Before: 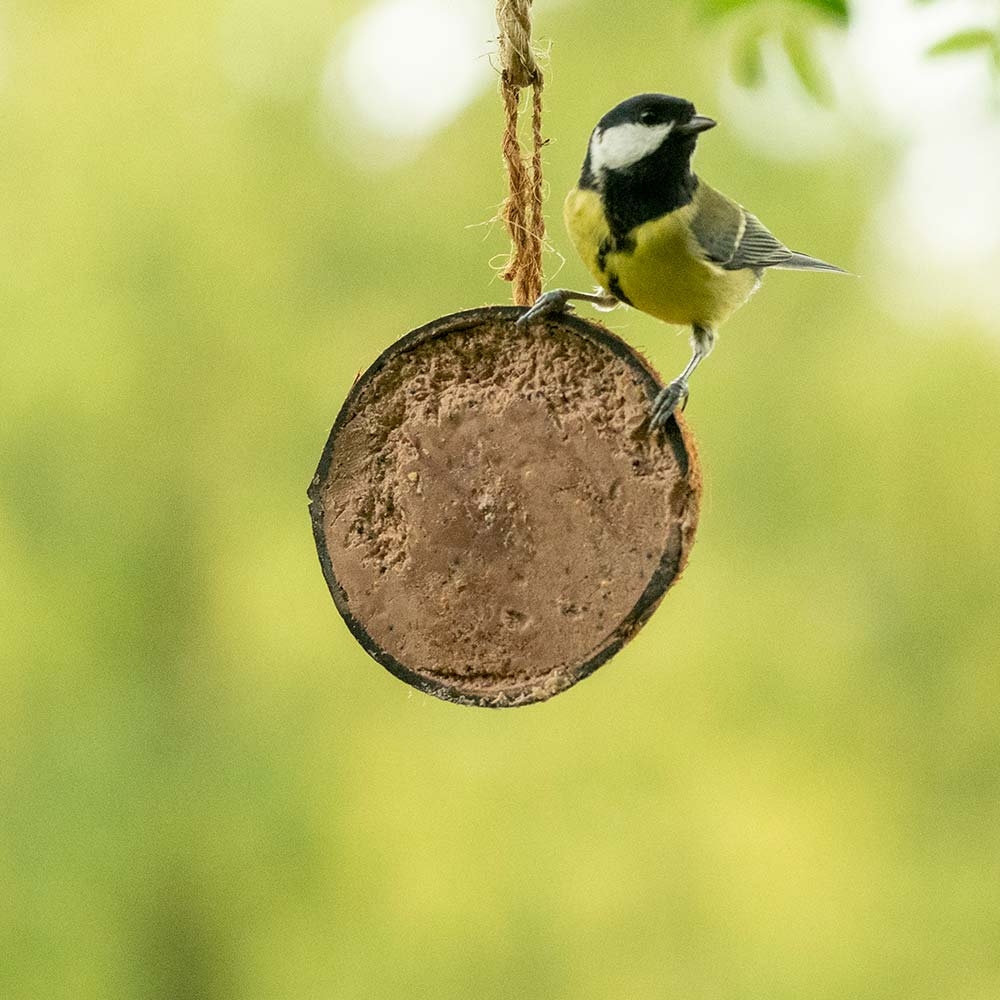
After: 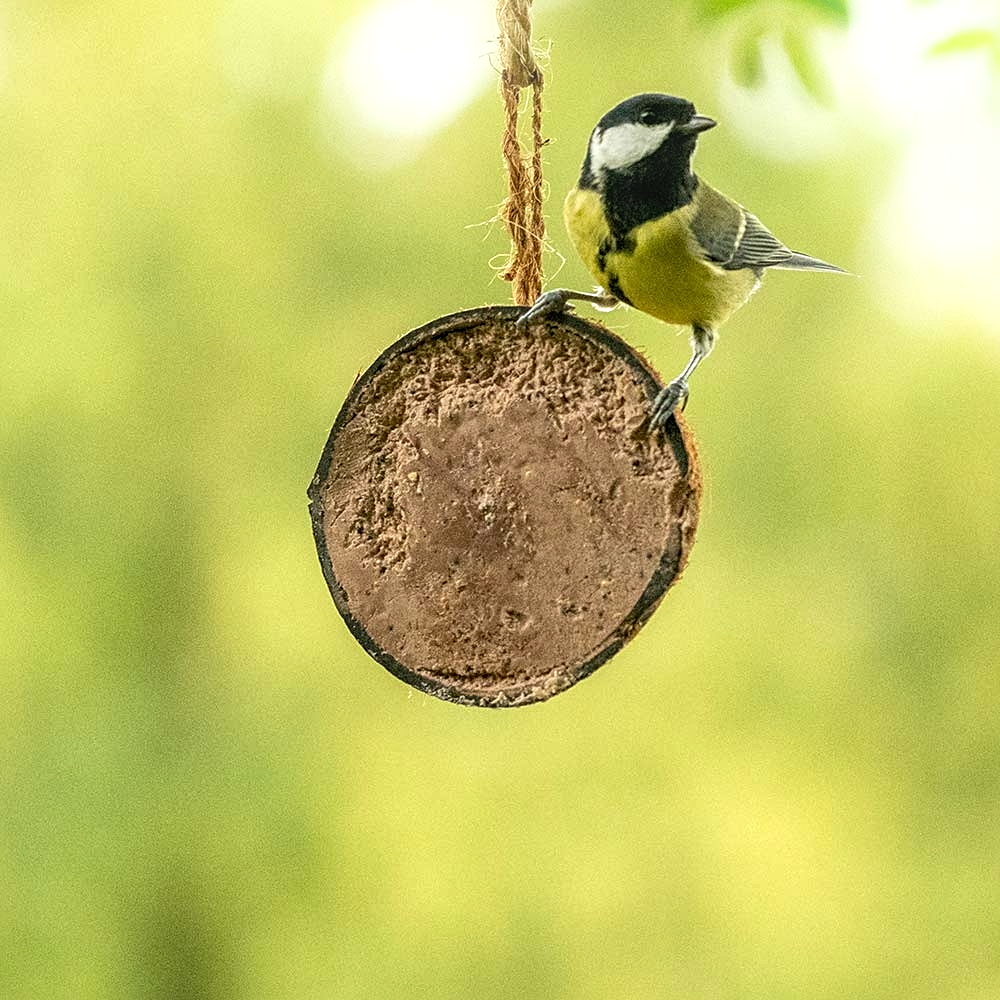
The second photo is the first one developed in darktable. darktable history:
local contrast: on, module defaults
bloom: size 13.65%, threshold 98.39%, strength 4.82%
sharpen: radius 2.167, amount 0.381, threshold 0
exposure: exposure 0.236 EV, compensate highlight preservation false
